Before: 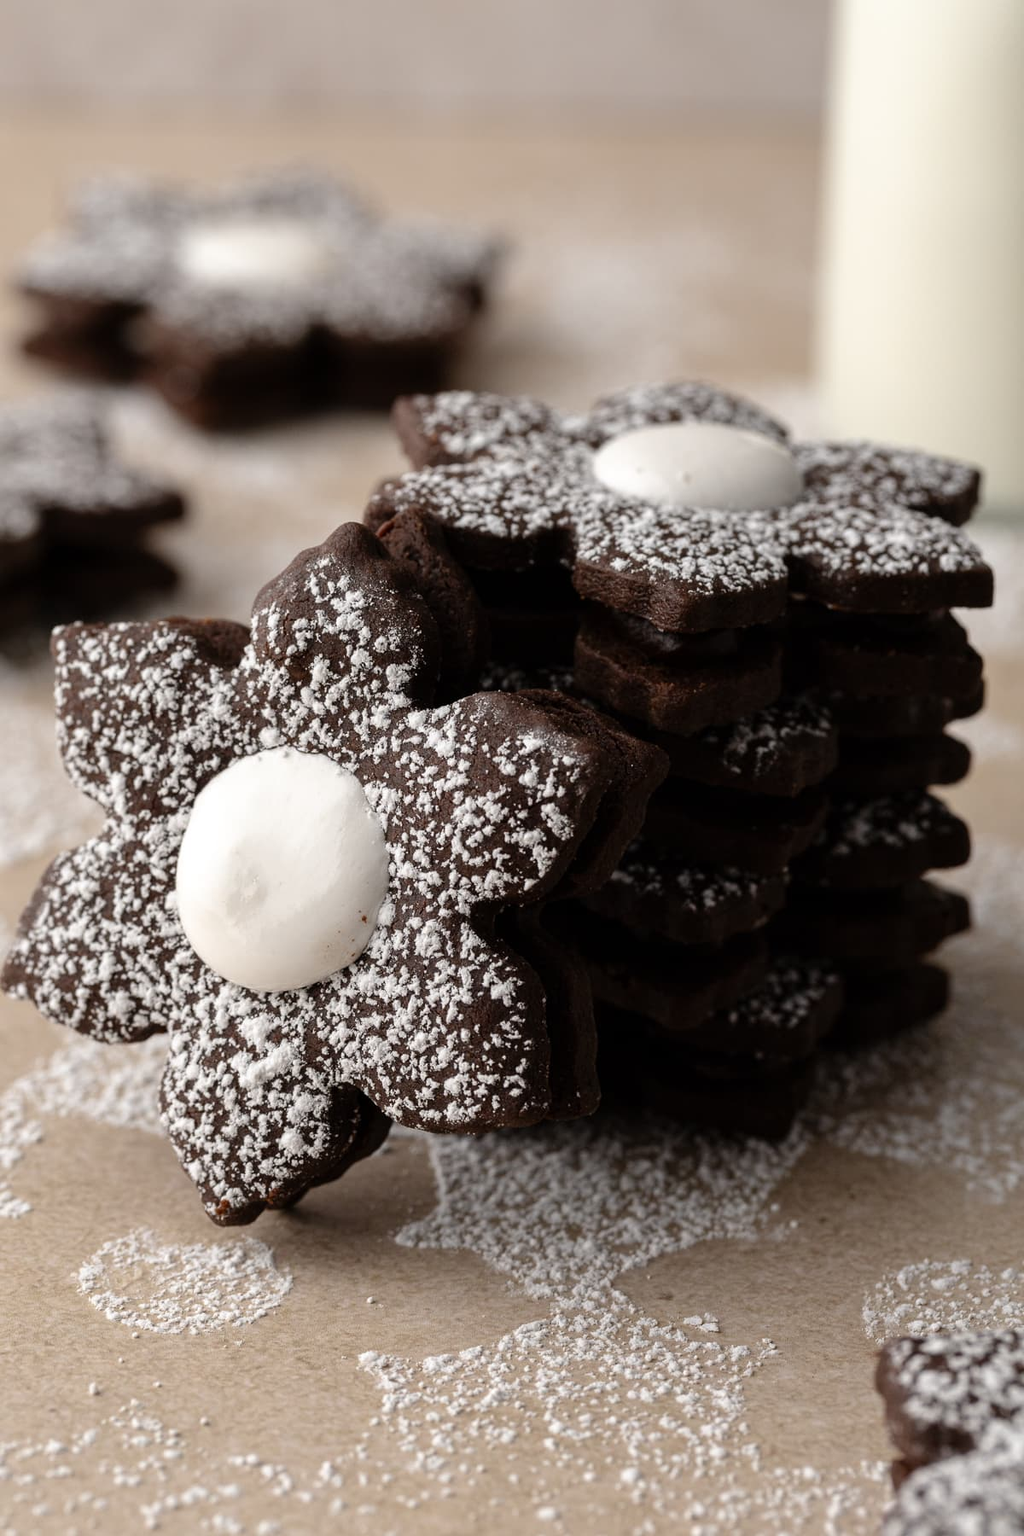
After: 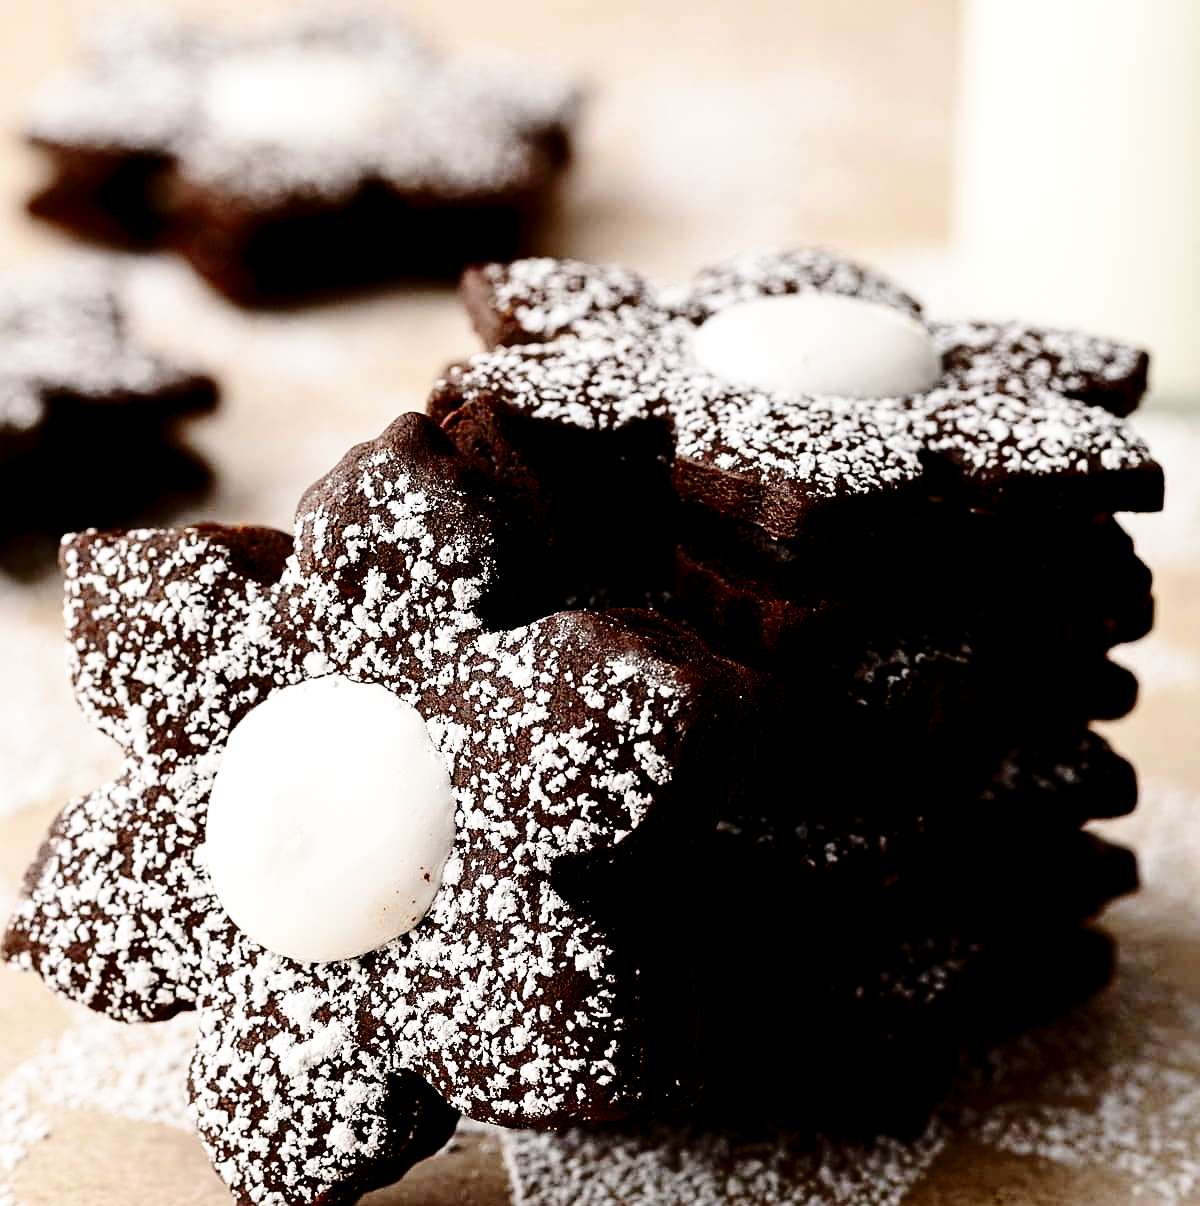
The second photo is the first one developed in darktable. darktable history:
exposure: black level correction 0.007, exposure 0.102 EV, compensate exposure bias true, compensate highlight preservation false
crop: top 11.157%, bottom 21.837%
sharpen: on, module defaults
contrast brightness saturation: contrast 0.203, brightness -0.102, saturation 0.105
base curve: curves: ch0 [(0, 0) (0.036, 0.037) (0.121, 0.228) (0.46, 0.76) (0.859, 0.983) (1, 1)], preserve colors none
